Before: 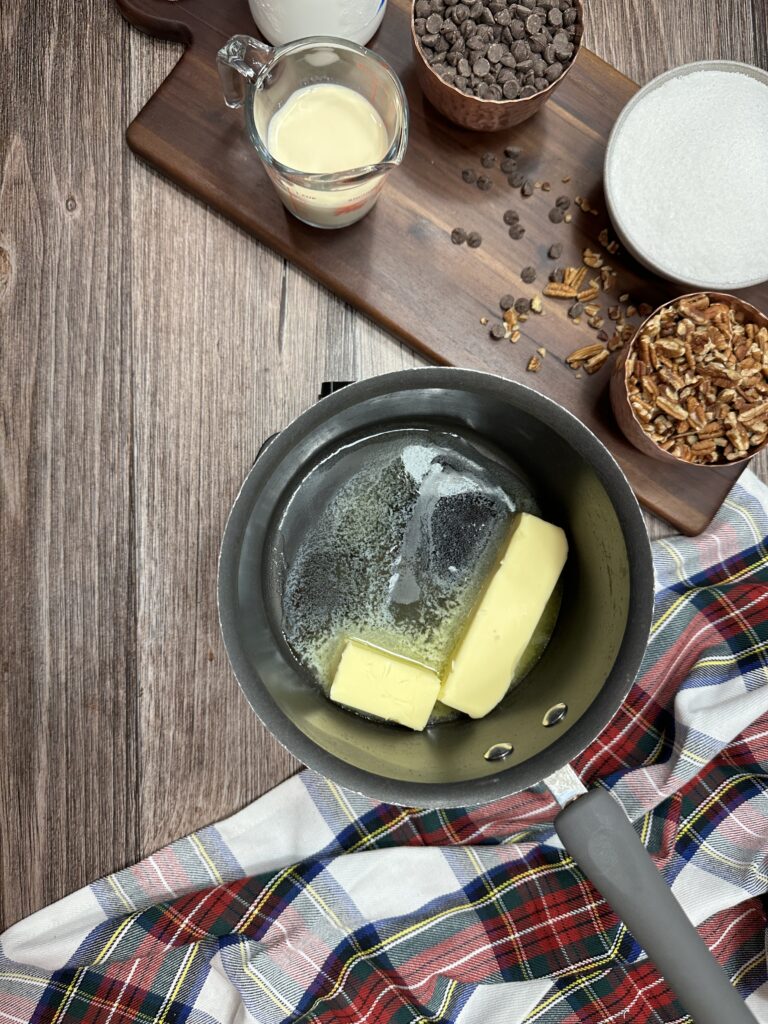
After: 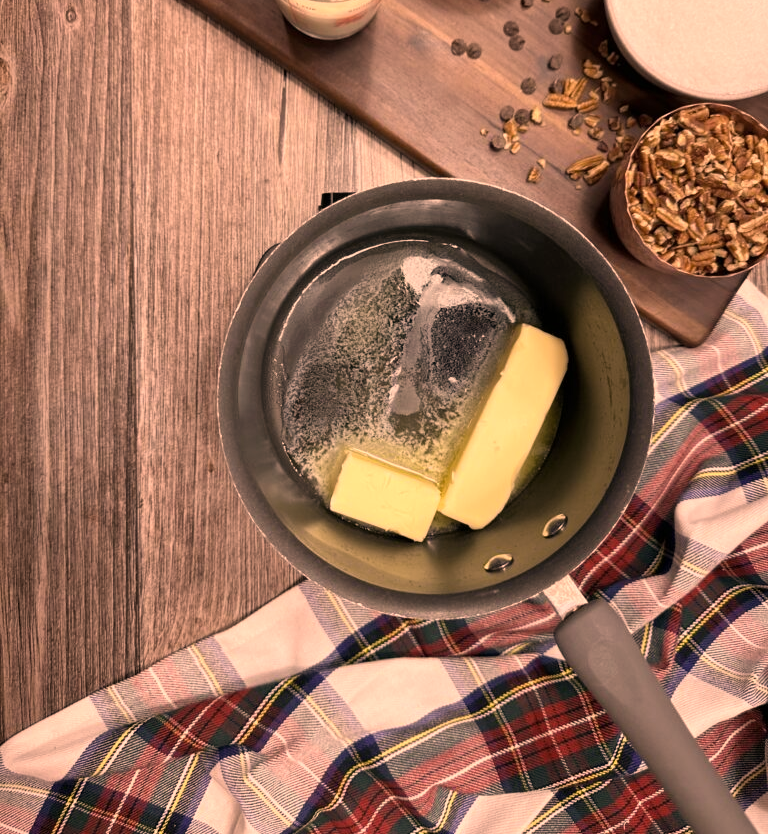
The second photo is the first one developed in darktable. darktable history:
crop and rotate: top 18.507%
color correction: highlights a* 40, highlights b* 40, saturation 0.69
